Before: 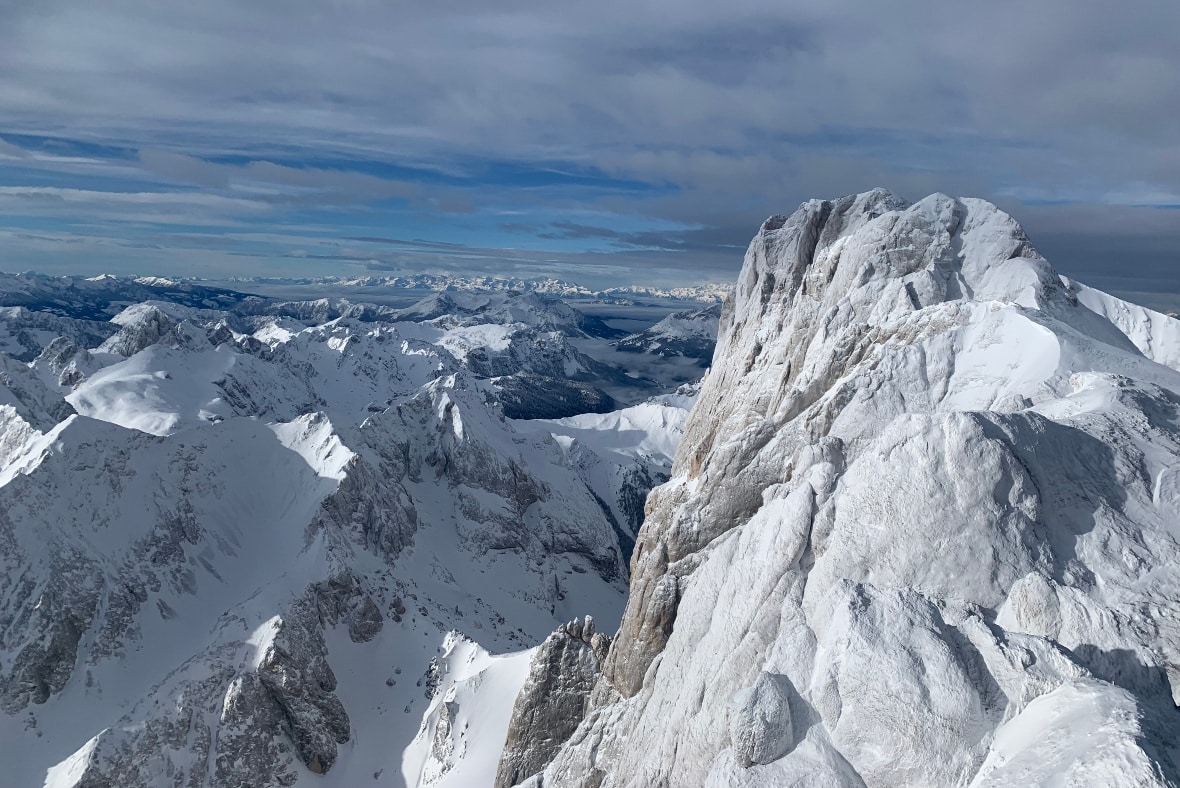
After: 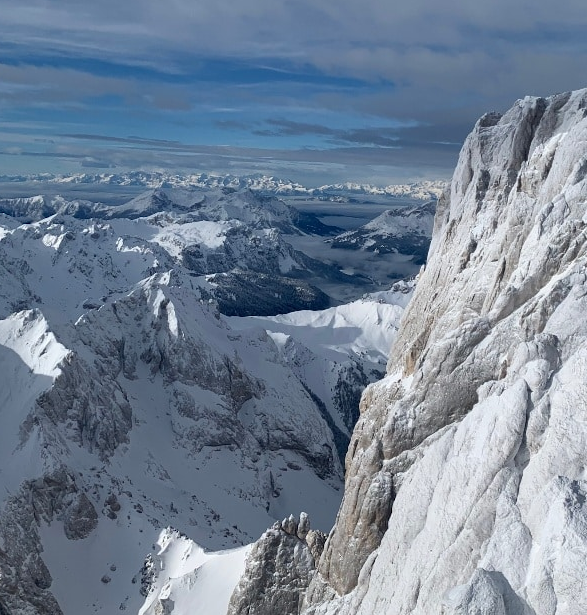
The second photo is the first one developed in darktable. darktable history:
crop and rotate: angle 0.025°, left 24.21%, top 13.162%, right 25.98%, bottom 8.679%
